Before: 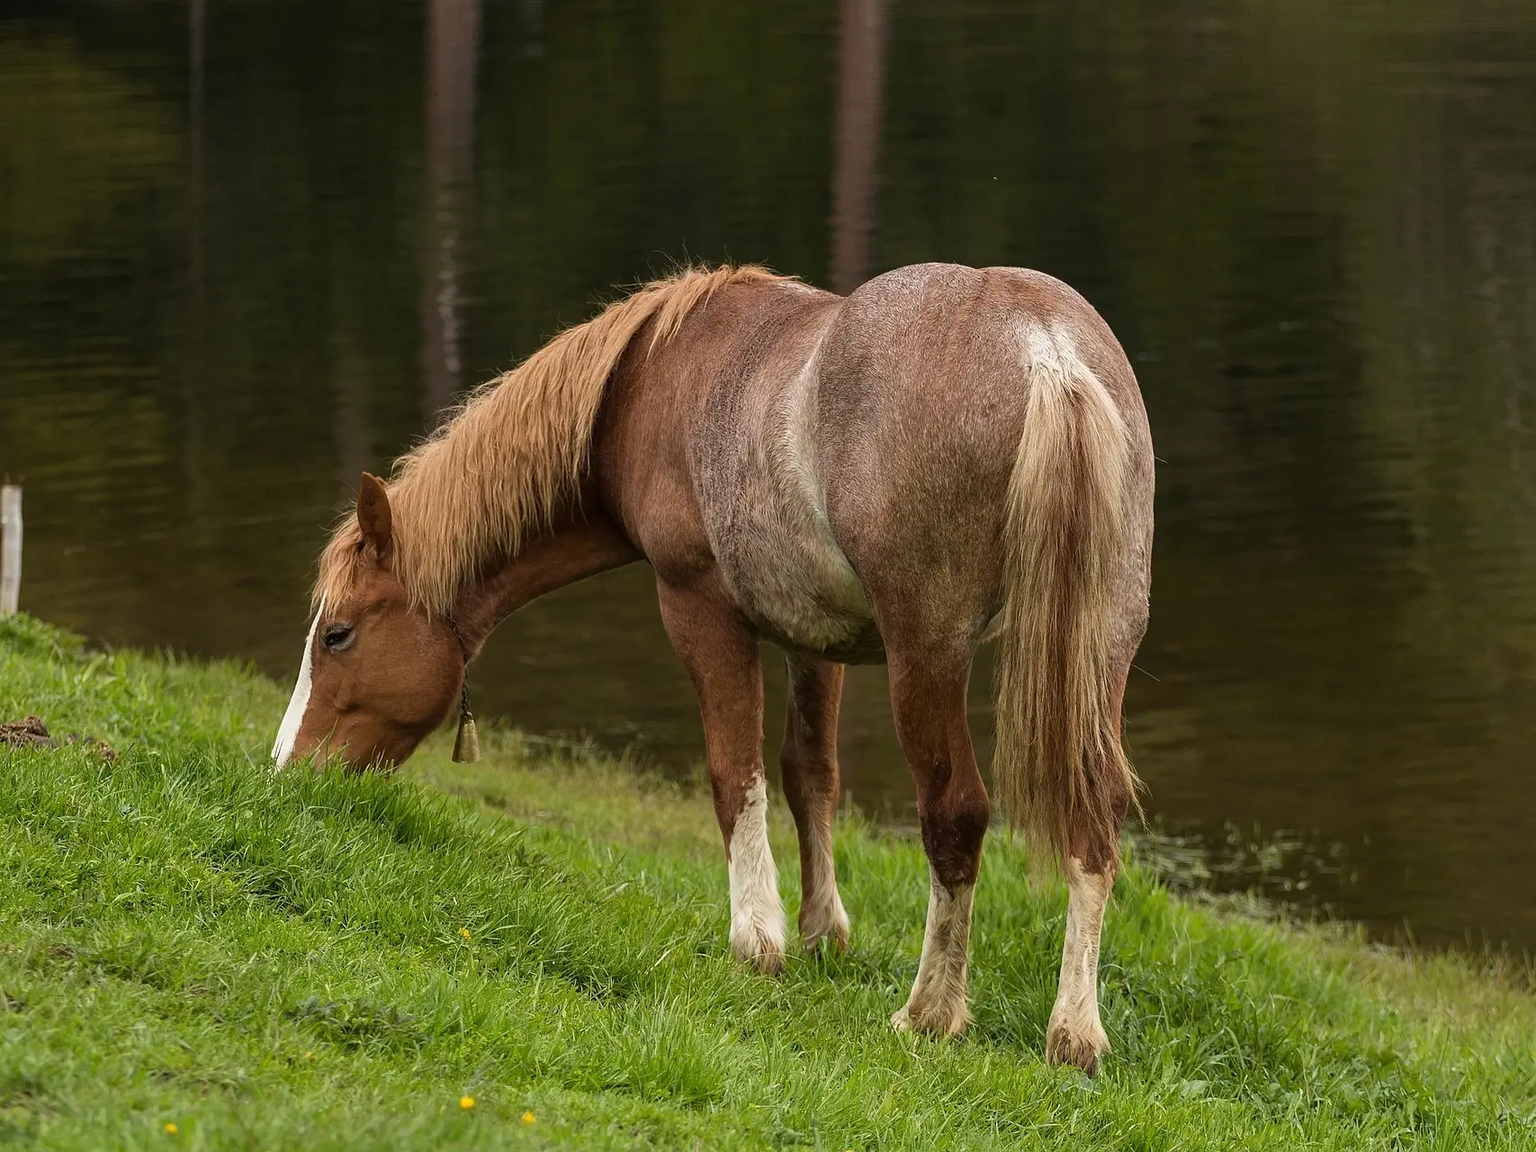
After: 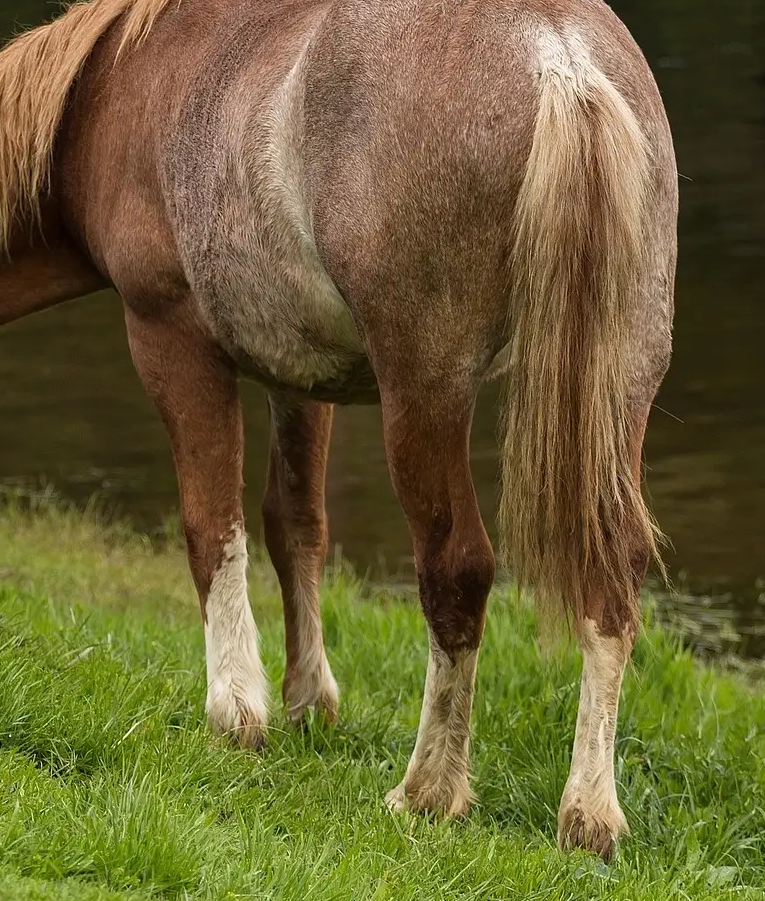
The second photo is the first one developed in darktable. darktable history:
tone equalizer: on, module defaults
crop: left 35.466%, top 26.109%, right 19.712%, bottom 3.425%
